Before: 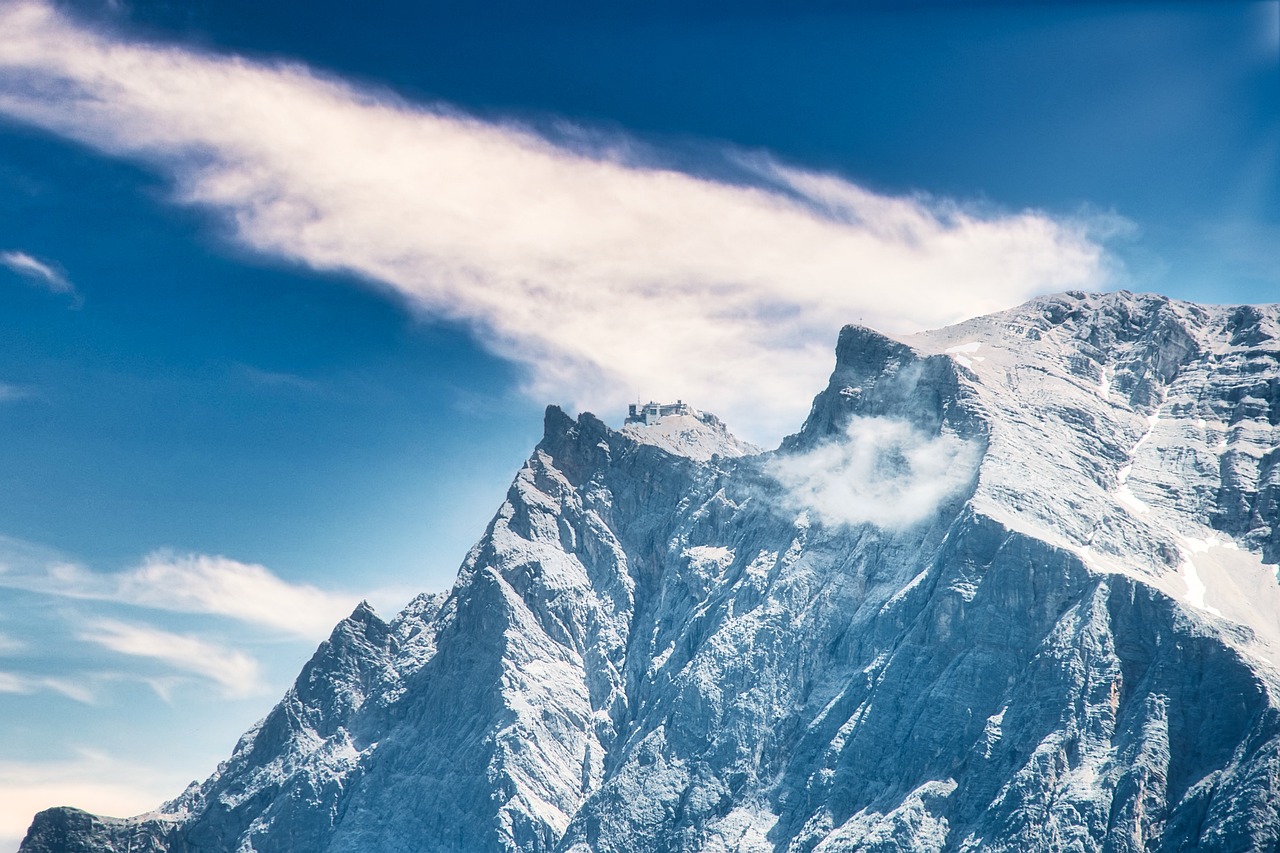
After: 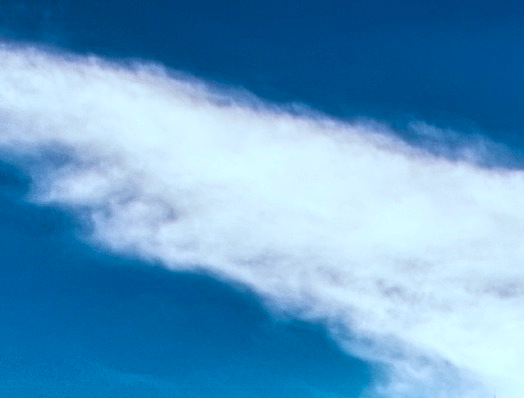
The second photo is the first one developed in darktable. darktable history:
local contrast: on, module defaults
crop and rotate: left 11.275%, top 0.06%, right 47.71%, bottom 53.204%
color correction: highlights a* -10.69, highlights b* -19.45
